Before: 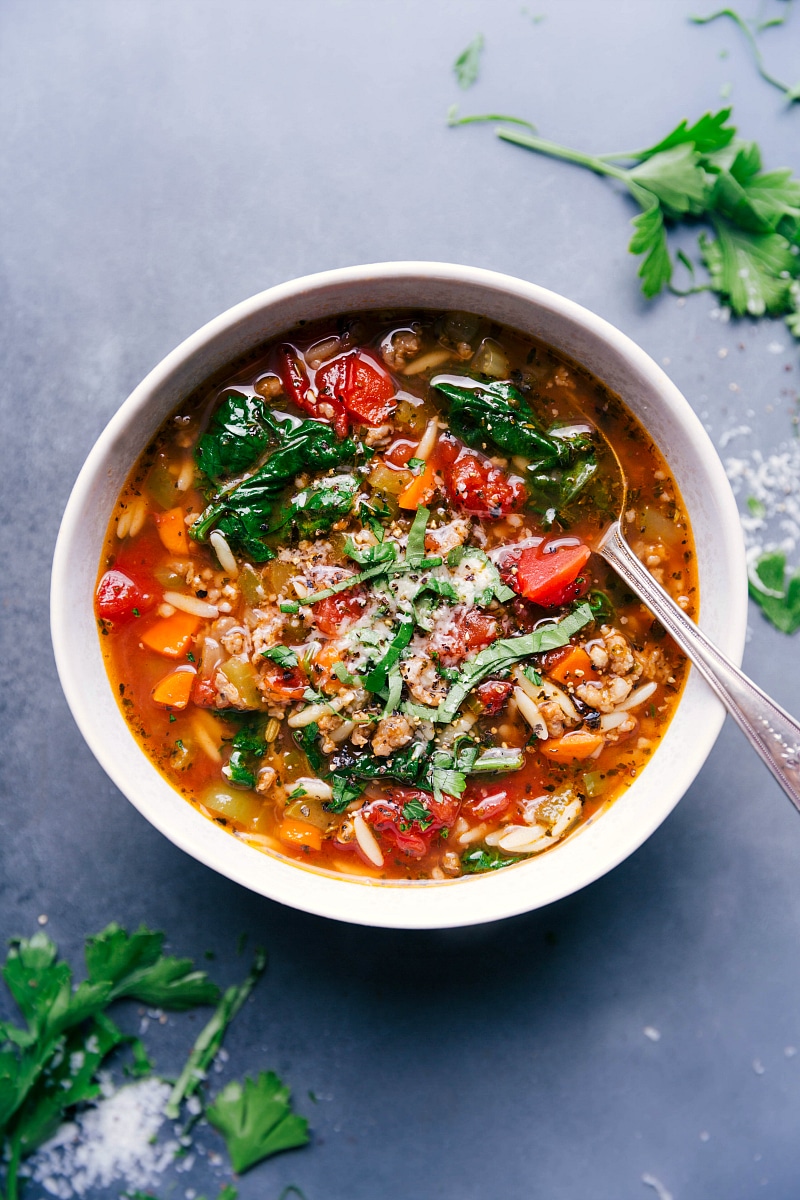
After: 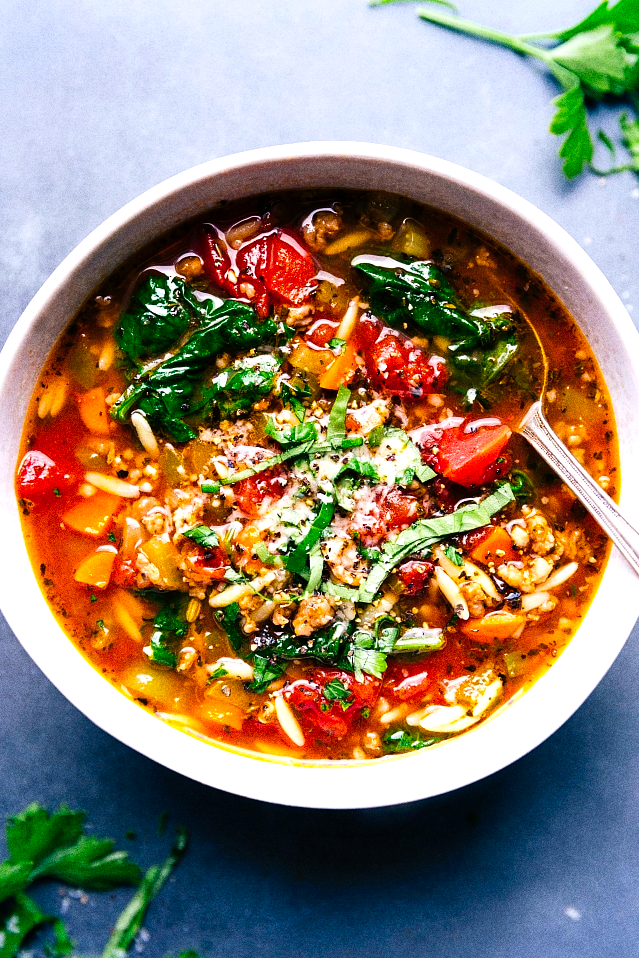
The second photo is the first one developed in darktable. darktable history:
crop and rotate: left 10.071%, top 10.071%, right 10.02%, bottom 10.02%
grain: coarseness 0.09 ISO, strength 40%
shadows and highlights: radius 44.78, white point adjustment 6.64, compress 79.65%, highlights color adjustment 78.42%, soften with gaussian
tone curve: curves: ch0 [(0, 0) (0.003, 0.001) (0.011, 0.005) (0.025, 0.01) (0.044, 0.019) (0.069, 0.029) (0.1, 0.042) (0.136, 0.078) (0.177, 0.129) (0.224, 0.182) (0.277, 0.246) (0.335, 0.318) (0.399, 0.396) (0.468, 0.481) (0.543, 0.573) (0.623, 0.672) (0.709, 0.777) (0.801, 0.881) (0.898, 0.975) (1, 1)], preserve colors none
color balance rgb: perceptual saturation grading › global saturation 20%, global vibrance 20%
